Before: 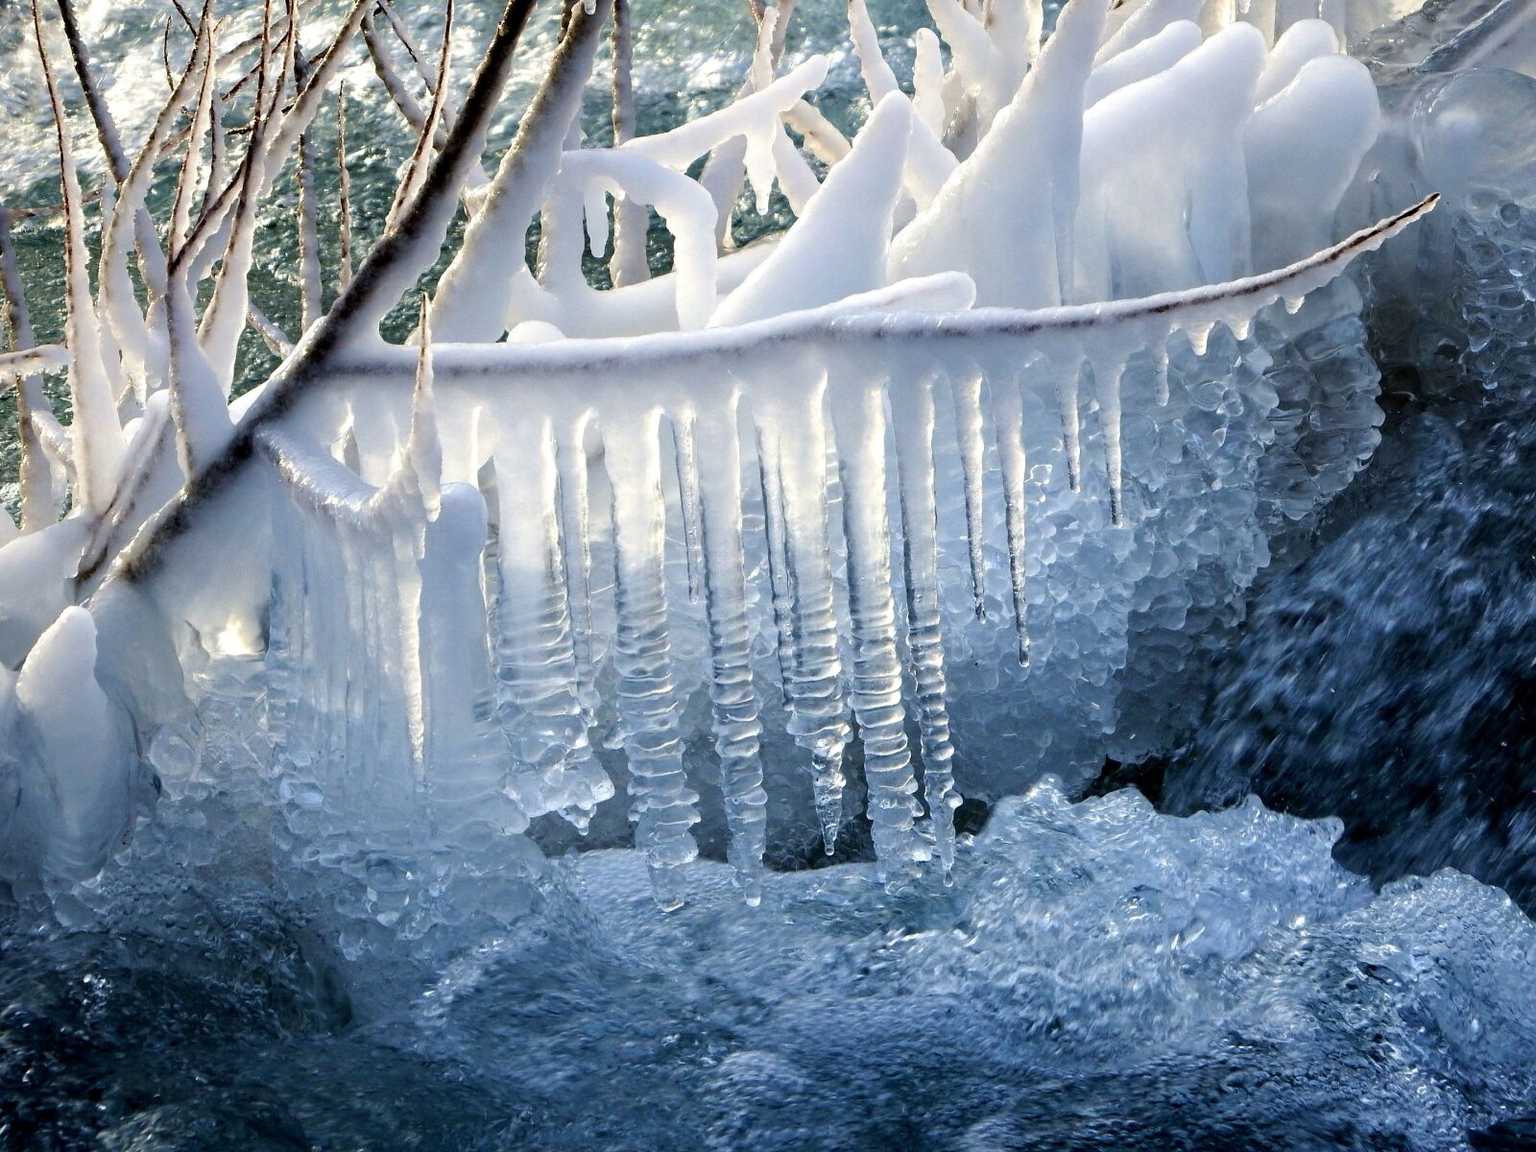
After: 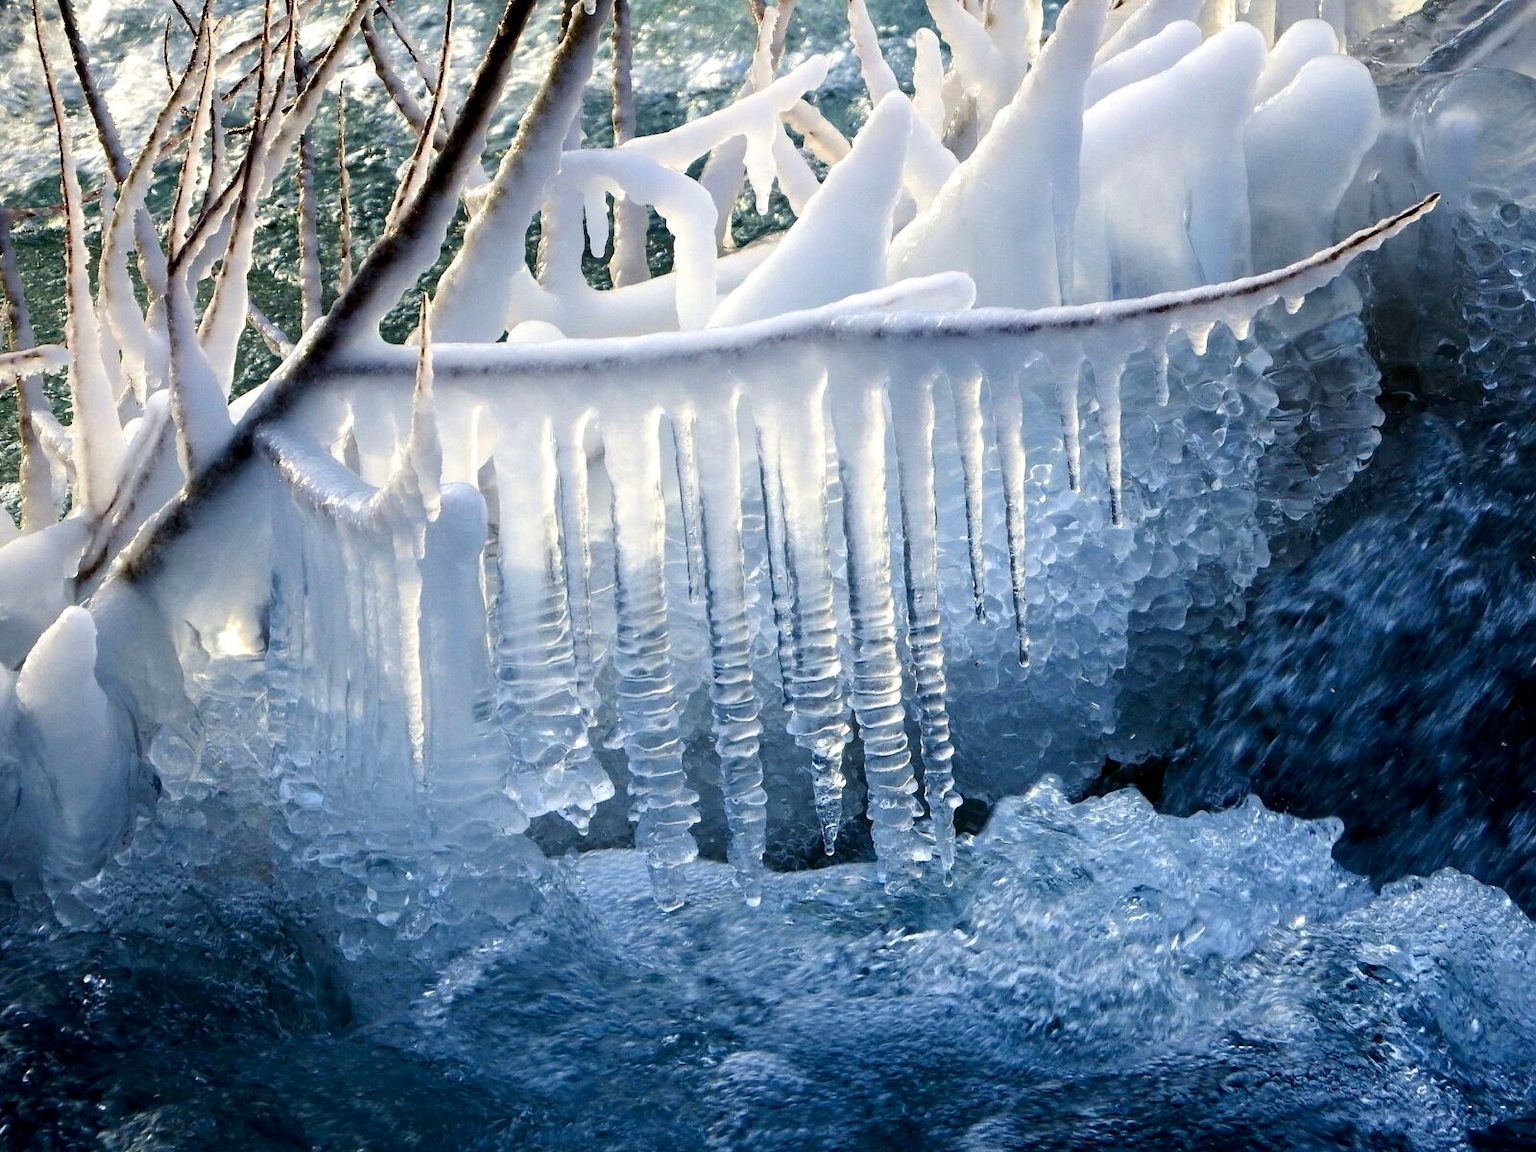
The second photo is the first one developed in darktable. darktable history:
contrast brightness saturation: contrast 0.131, brightness -0.046, saturation 0.164
